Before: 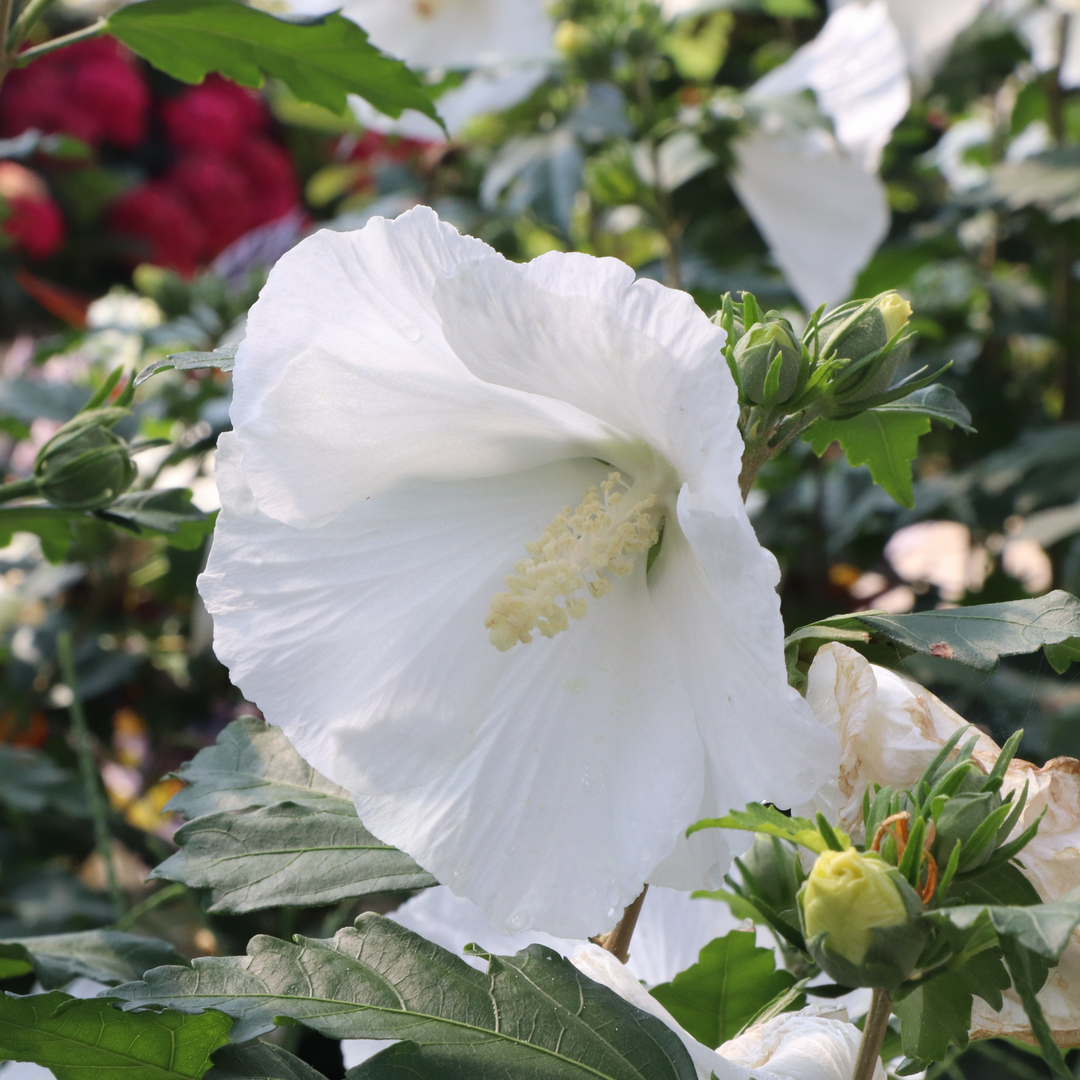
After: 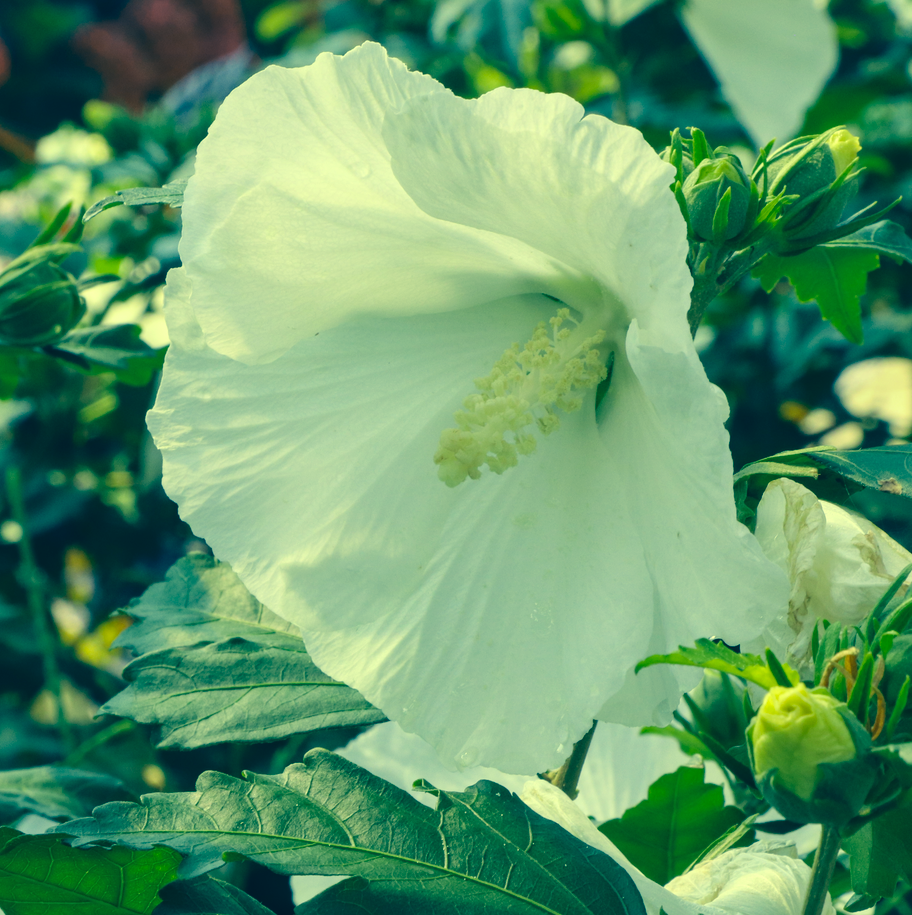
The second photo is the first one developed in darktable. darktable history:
crop and rotate: left 4.768%, top 15.188%, right 10.706%
local contrast: on, module defaults
color correction: highlights a* -16.28, highlights b* 39.58, shadows a* -39.3, shadows b* -25.47
